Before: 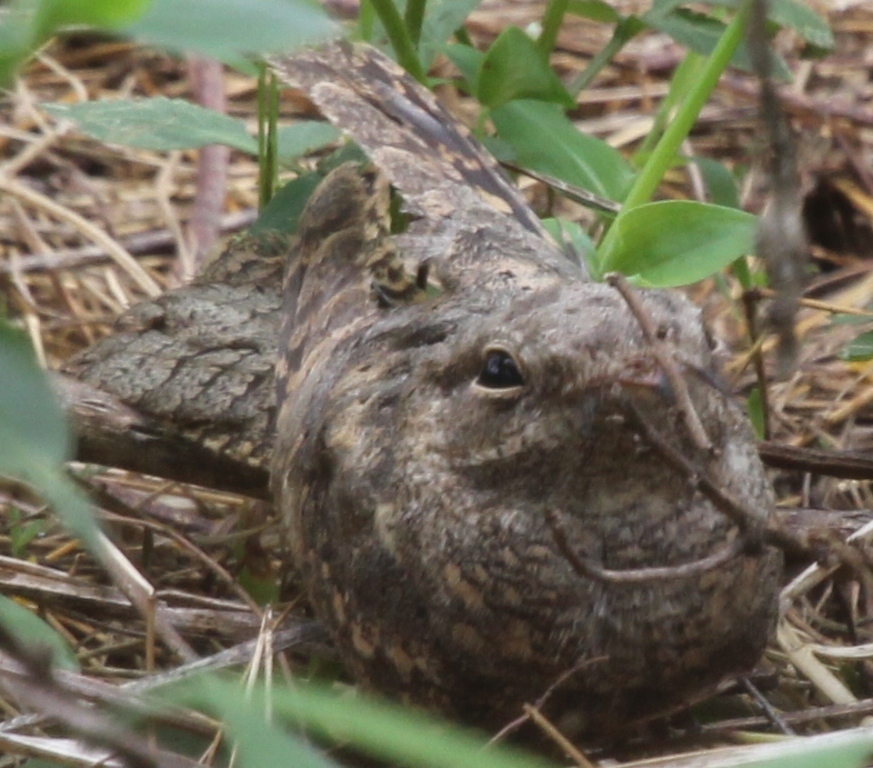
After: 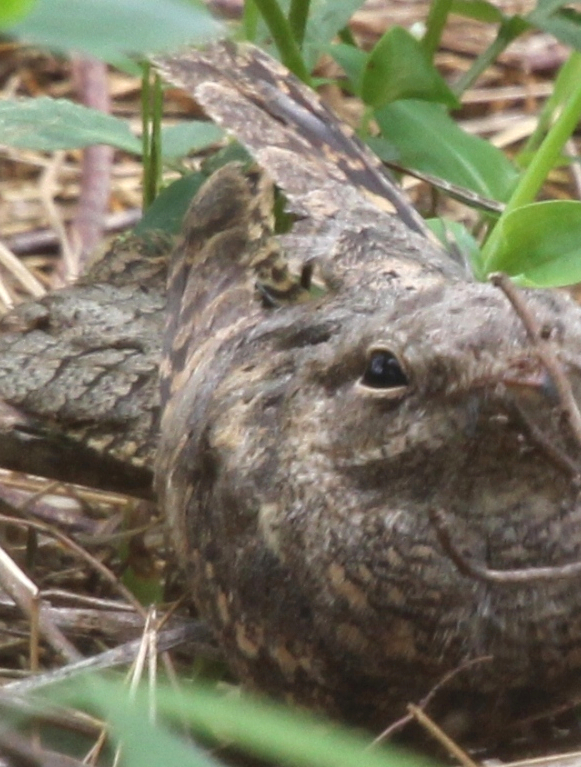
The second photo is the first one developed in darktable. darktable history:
shadows and highlights: shadows 6.6, soften with gaussian
exposure: exposure 0.375 EV, compensate highlight preservation false
crop and rotate: left 13.401%, right 19.945%
